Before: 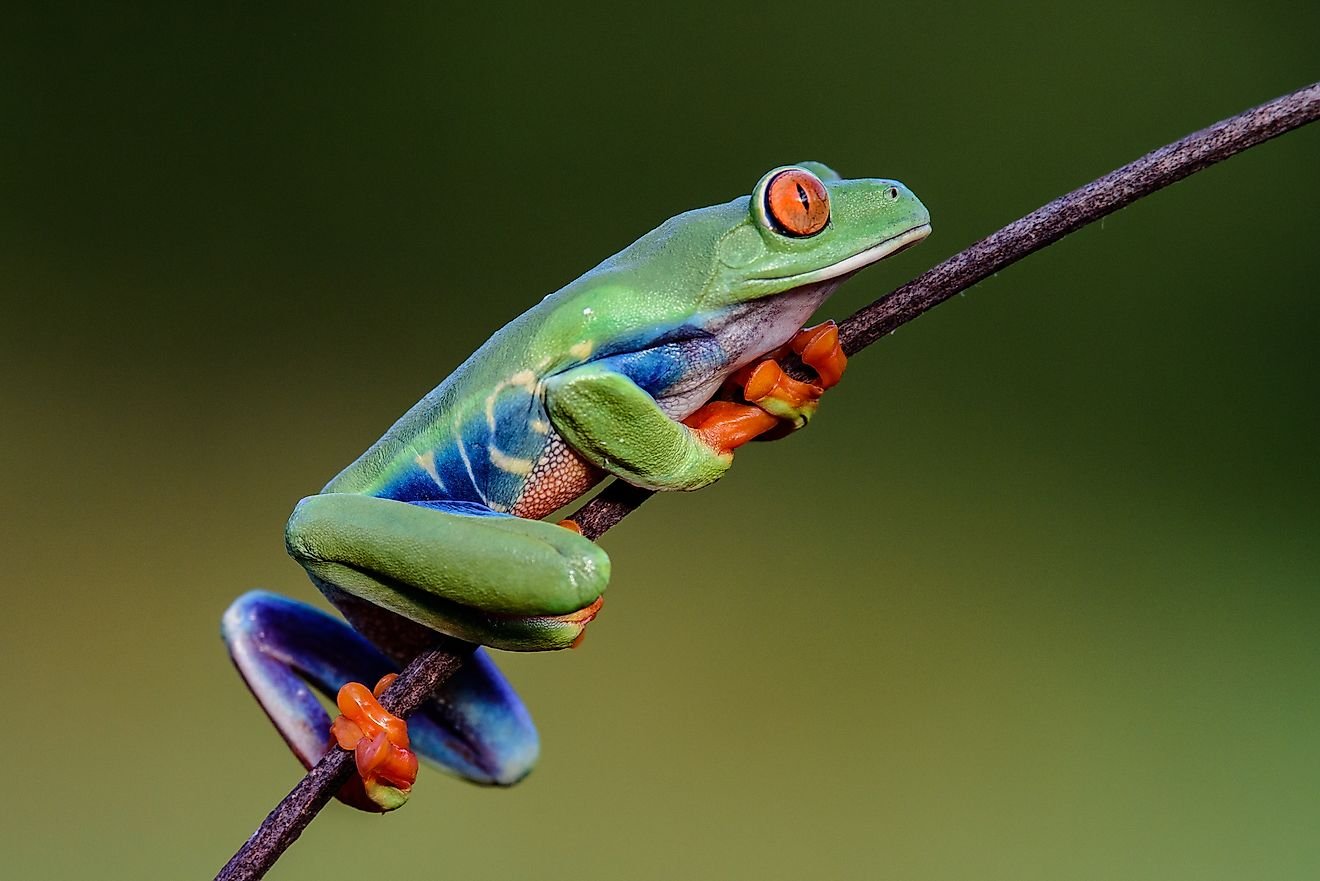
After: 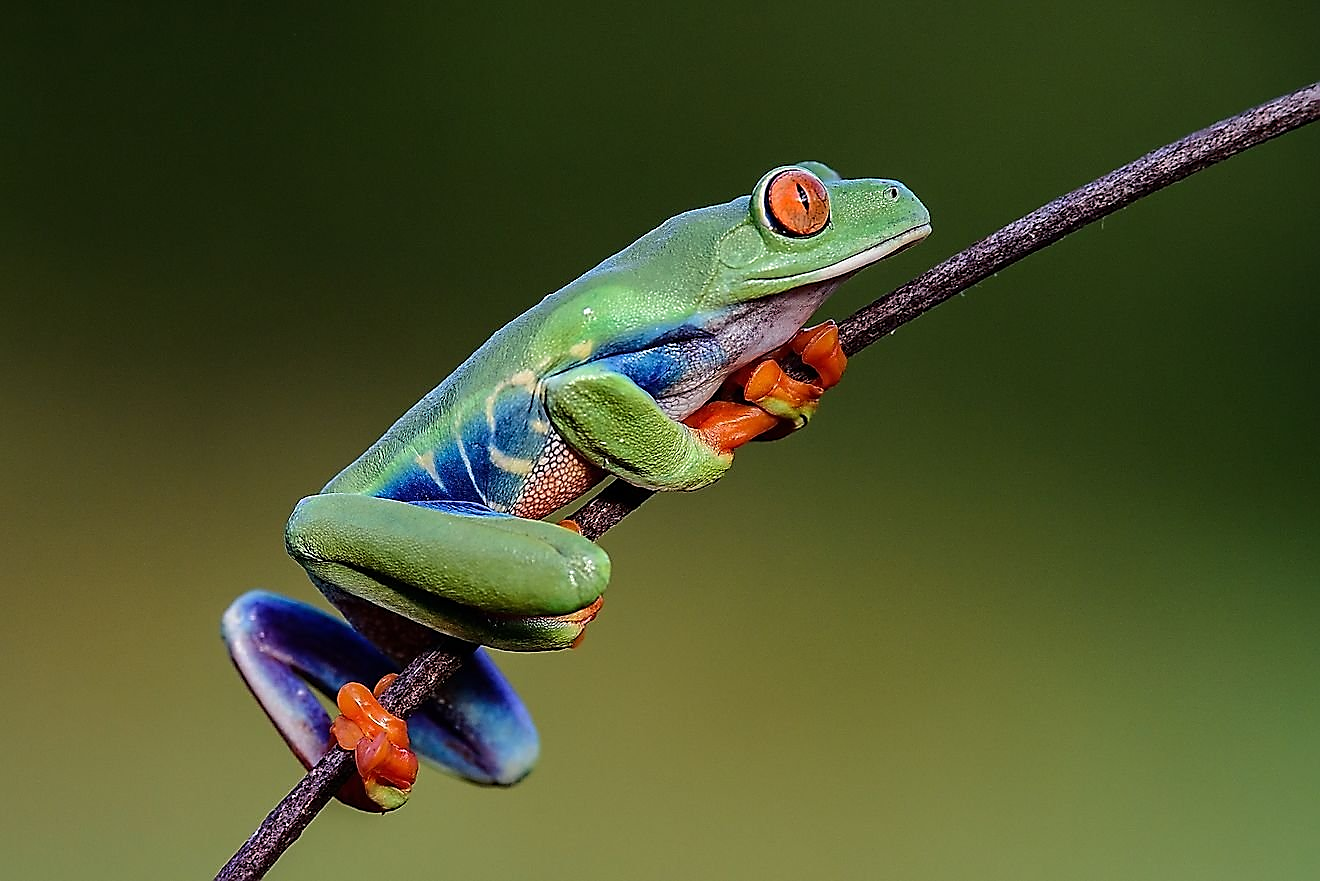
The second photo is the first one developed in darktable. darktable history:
sharpen: radius 1.355, amount 1.235, threshold 0.789
